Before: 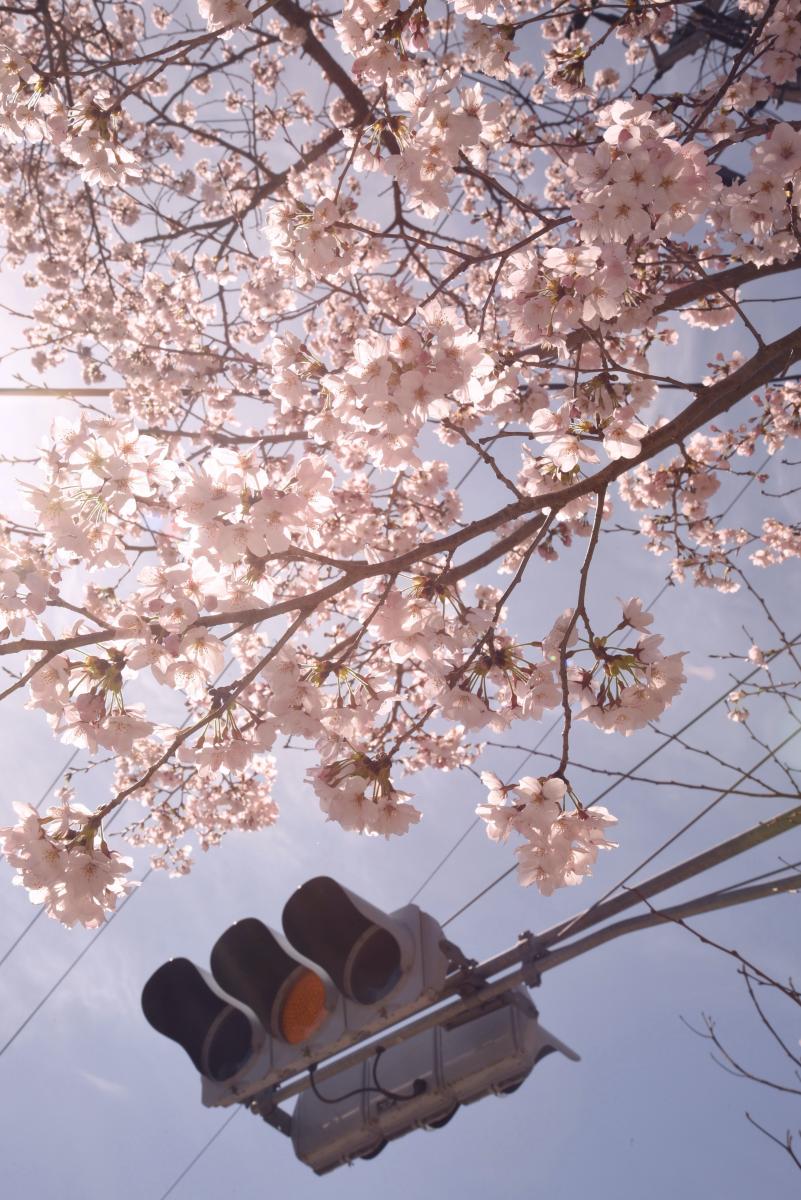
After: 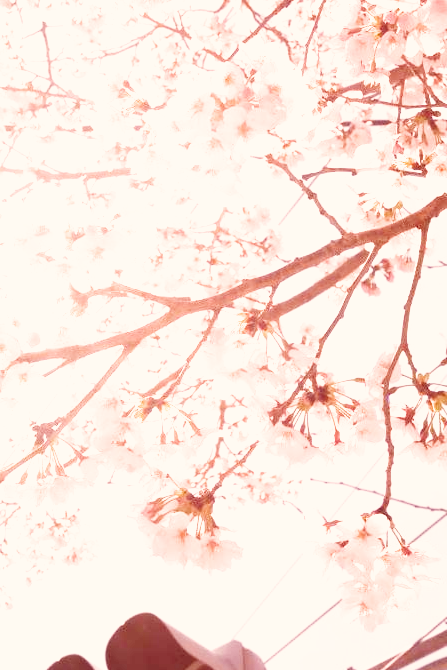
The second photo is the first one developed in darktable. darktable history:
crop and rotate: left 22.13%, top 22.054%, right 22.026%, bottom 22.102%
exposure: black level correction 0, exposure 1.45 EV, compensate exposure bias true, compensate highlight preservation false
filmic rgb: middle gray luminance 12.74%, black relative exposure -10.13 EV, white relative exposure 3.47 EV, threshold 6 EV, target black luminance 0%, hardness 5.74, latitude 44.69%, contrast 1.221, highlights saturation mix 5%, shadows ↔ highlights balance 26.78%, add noise in highlights 0, preserve chrominance no, color science v3 (2019), use custom middle-gray values true, iterations of high-quality reconstruction 0, contrast in highlights soft, enable highlight reconstruction true
color correction: highlights a* 9.03, highlights b* 8.71, shadows a* 40, shadows b* 40, saturation 0.8
